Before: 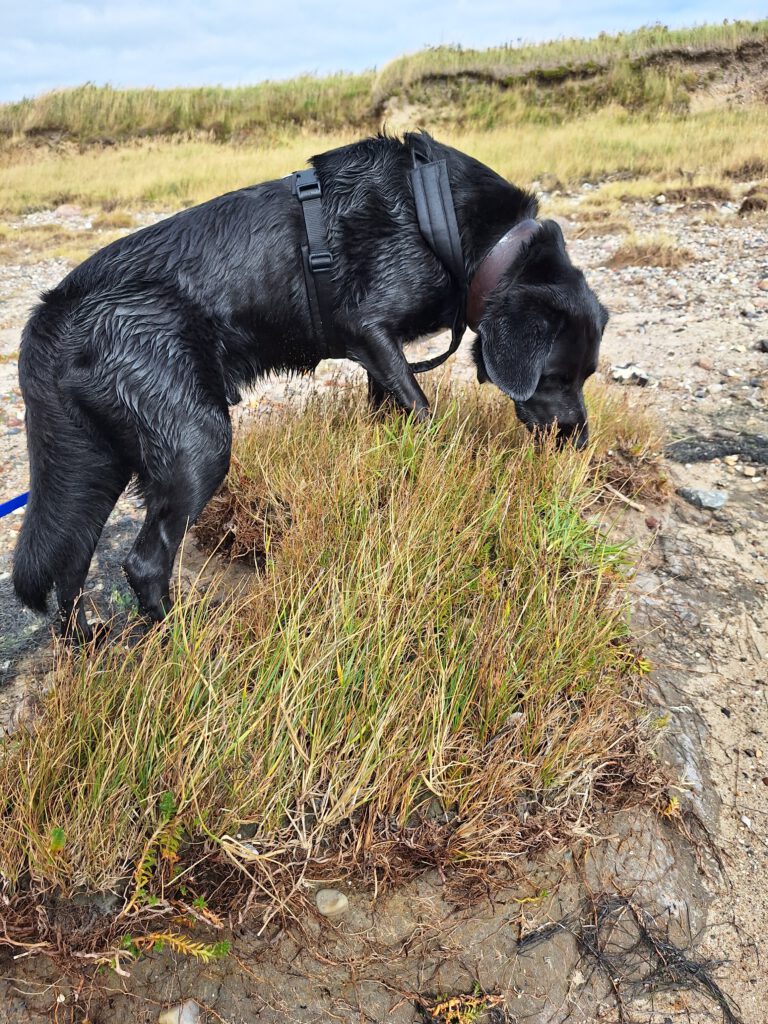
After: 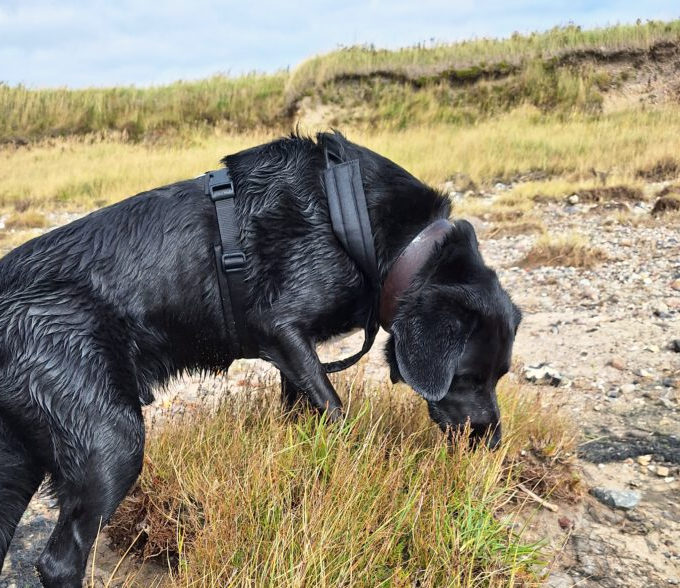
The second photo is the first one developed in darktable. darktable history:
crop and rotate: left 11.416%, bottom 42.485%
color balance rgb: highlights gain › chroma 1.02%, highlights gain › hue 70.1°, perceptual saturation grading › global saturation 0.674%
